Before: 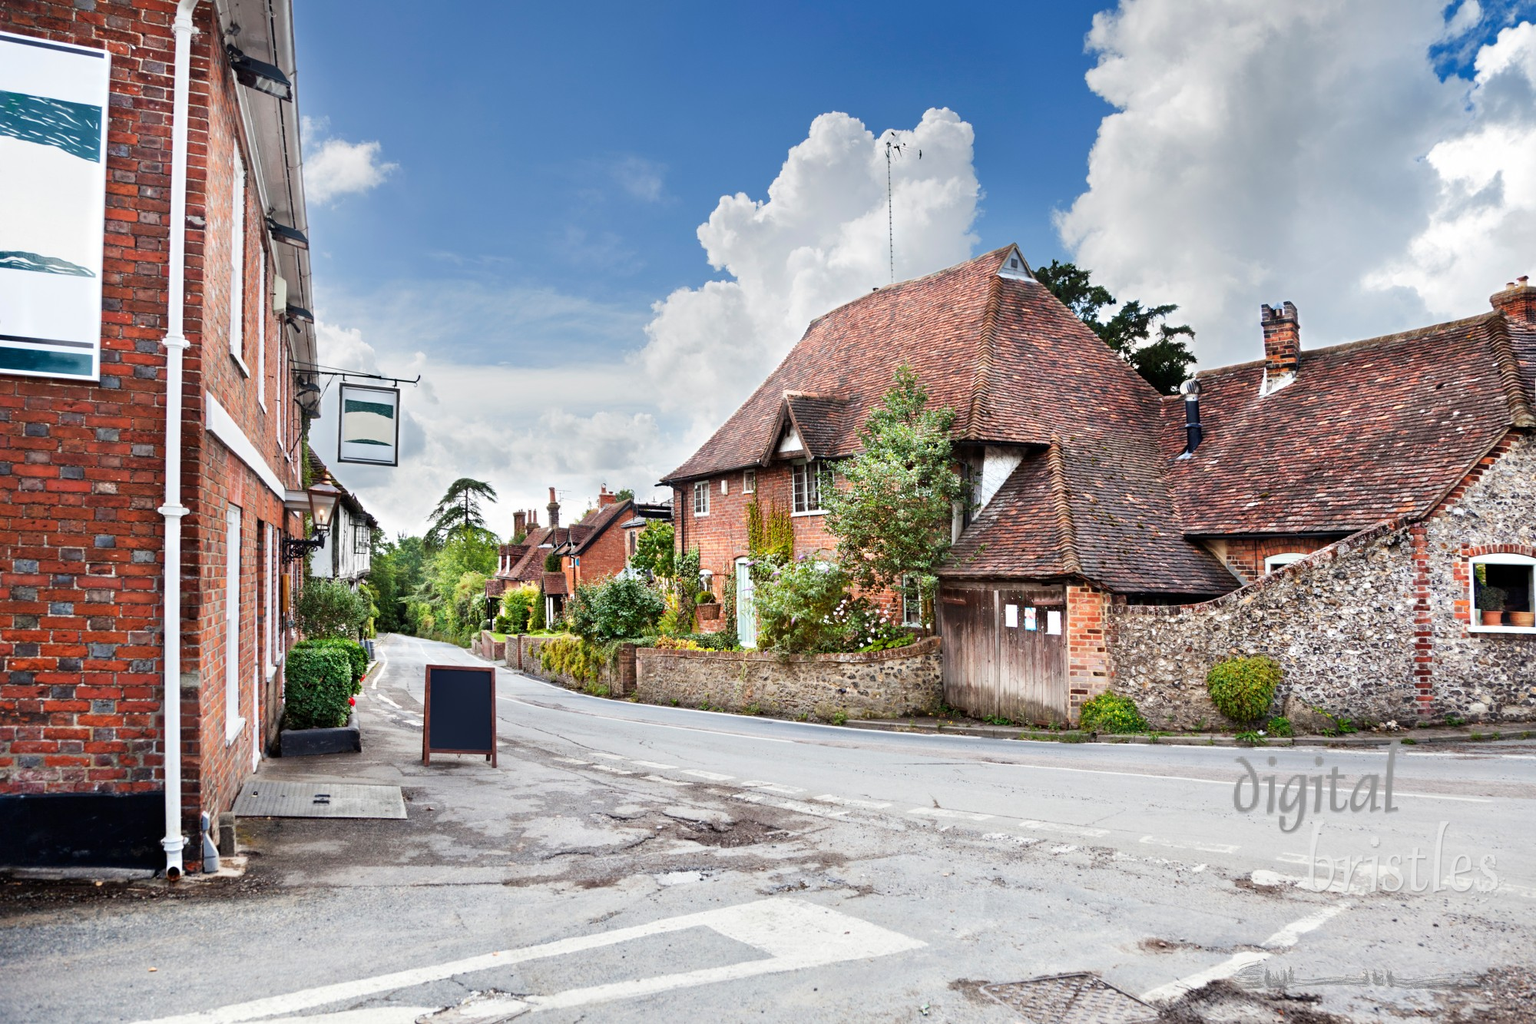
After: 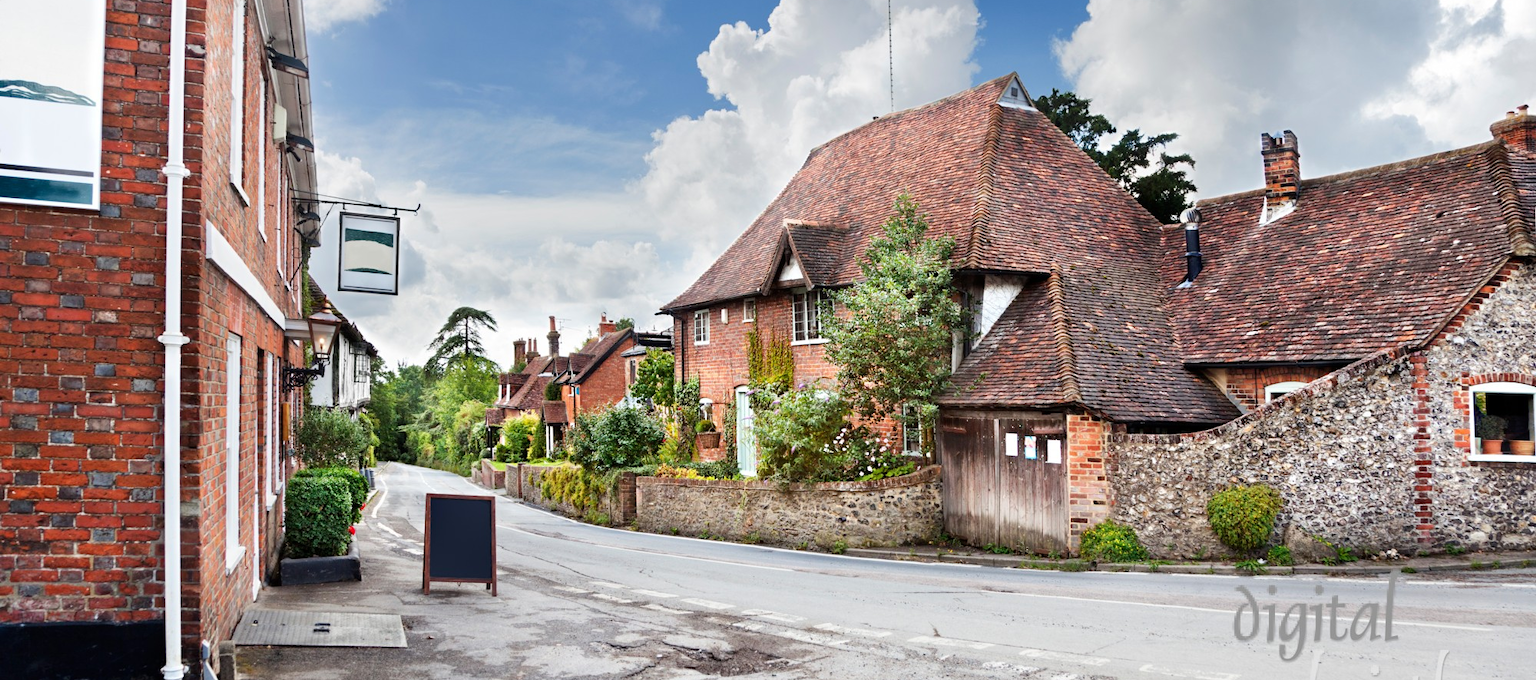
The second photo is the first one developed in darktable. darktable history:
crop: top 16.743%, bottom 16.748%
